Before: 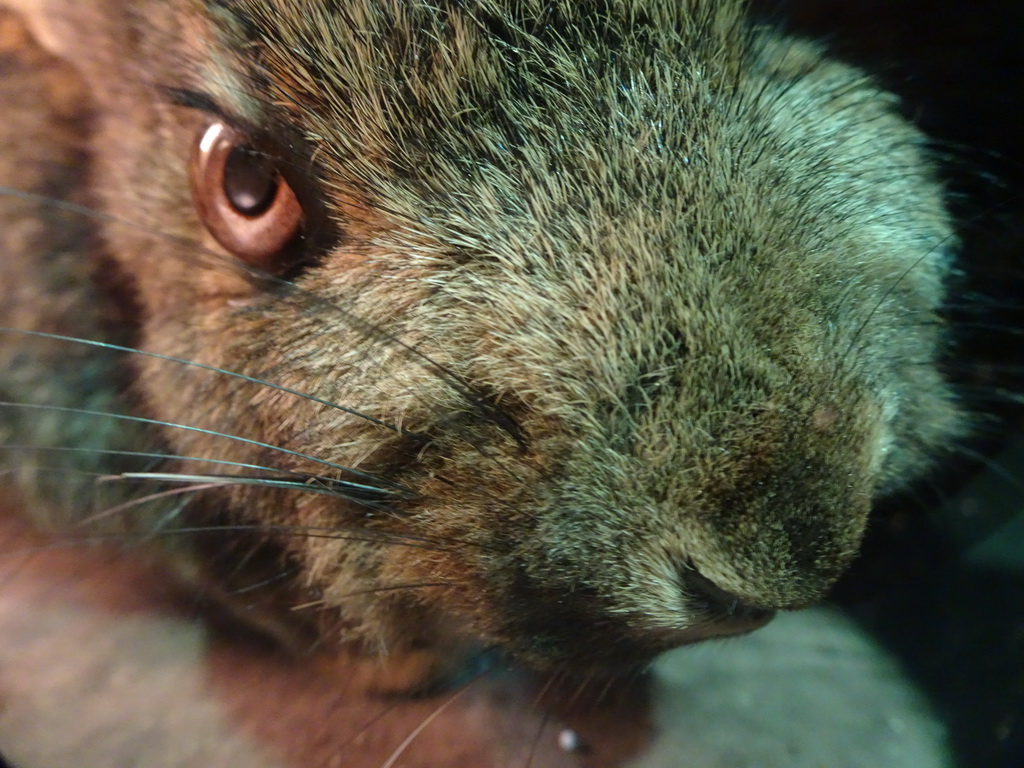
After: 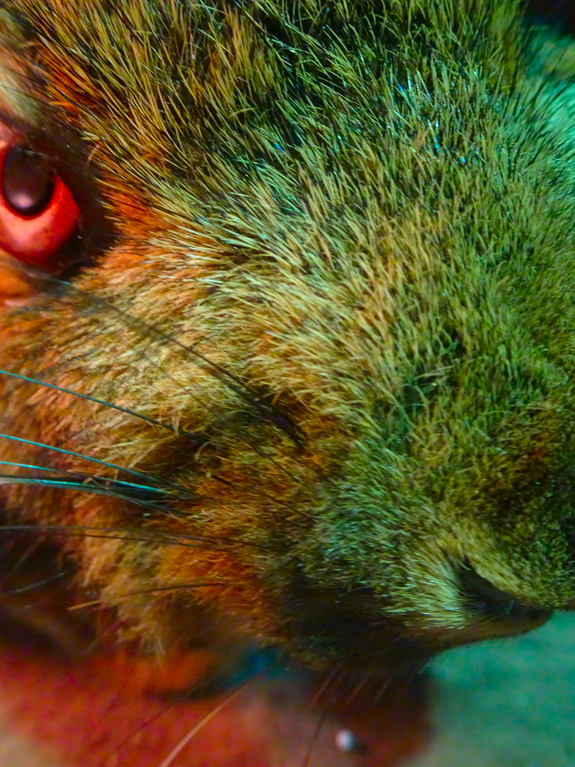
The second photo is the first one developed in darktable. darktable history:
color correction: highlights a* 1.53, highlights b* -1.8, saturation 2.45
crop: left 21.789%, right 21.967%, bottom 0.01%
exposure: exposure -0.153 EV, compensate exposure bias true, compensate highlight preservation false
